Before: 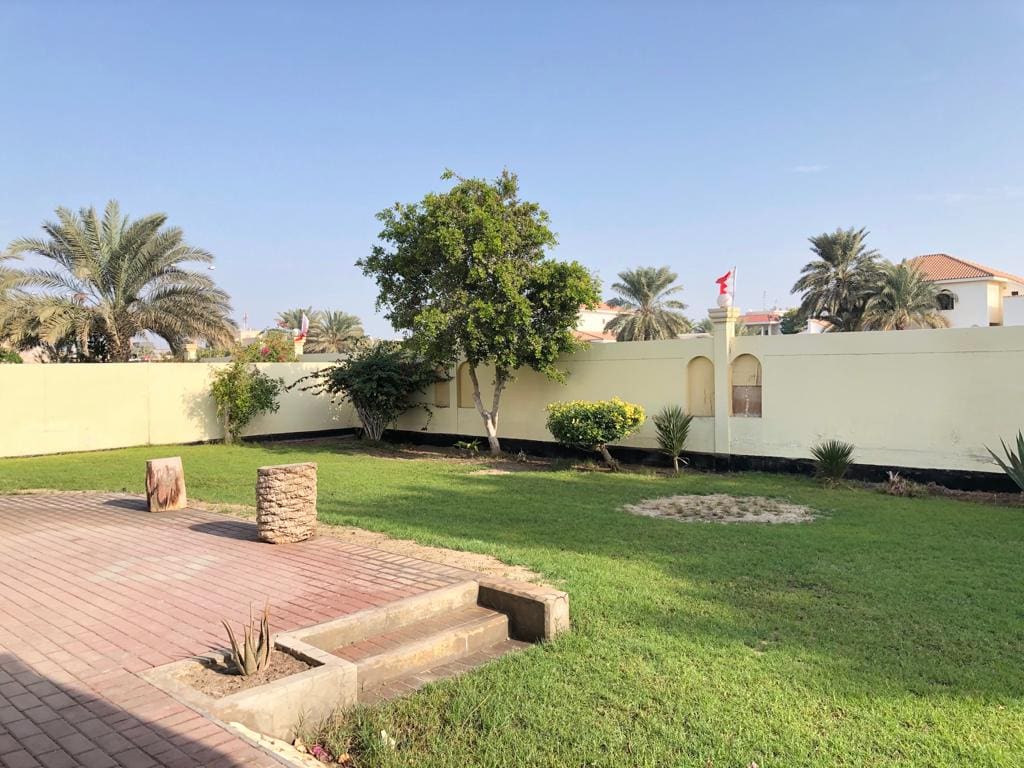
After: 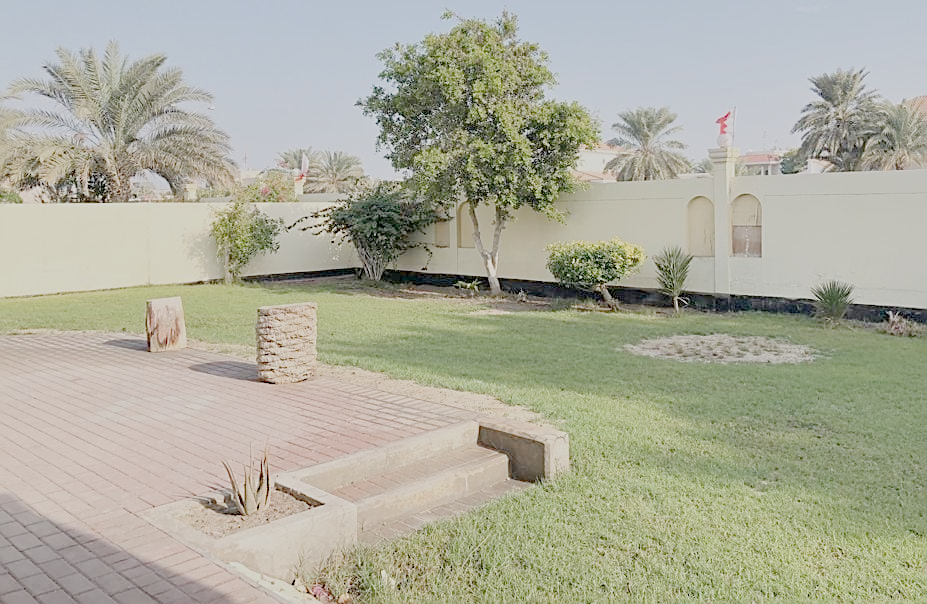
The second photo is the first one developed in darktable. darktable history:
exposure: black level correction 0, exposure 1.9 EV, compensate highlight preservation false
sharpen: on, module defaults
crop: top 20.916%, right 9.437%, bottom 0.316%
filmic rgb: white relative exposure 8 EV, threshold 3 EV, structure ↔ texture 100%, target black luminance 0%, hardness 2.44, latitude 76.53%, contrast 0.562, shadows ↔ highlights balance 0%, preserve chrominance no, color science v4 (2020), iterations of high-quality reconstruction 10, type of noise poissonian, enable highlight reconstruction true
